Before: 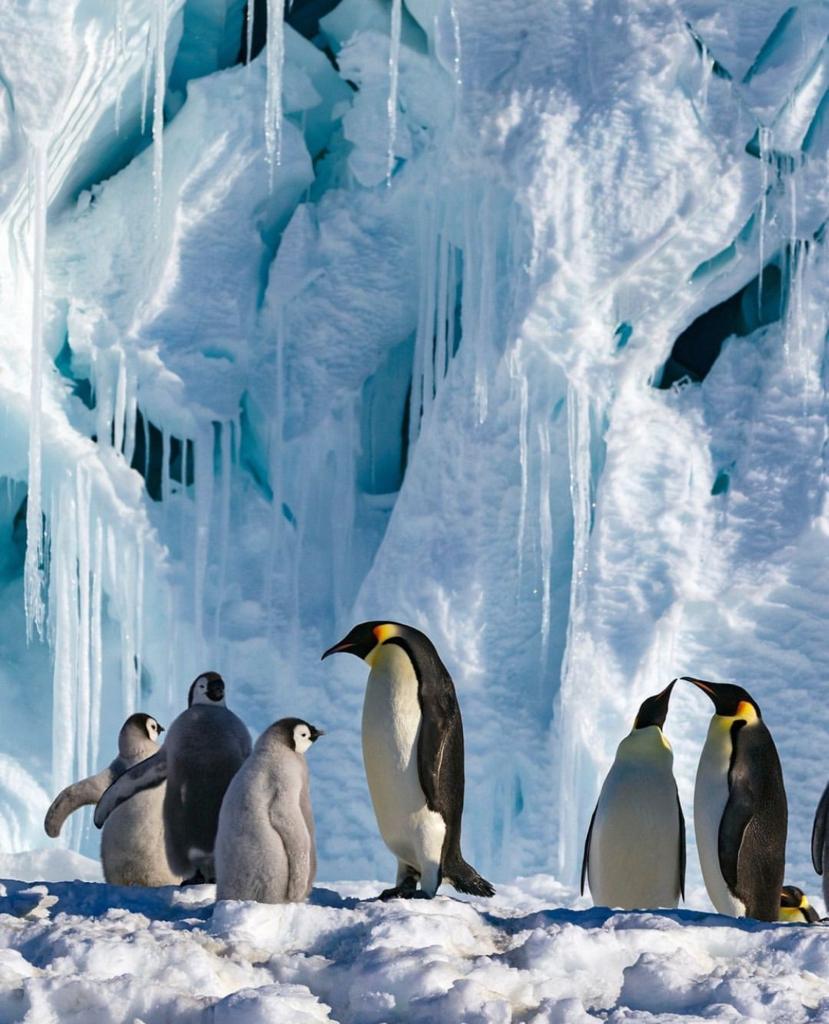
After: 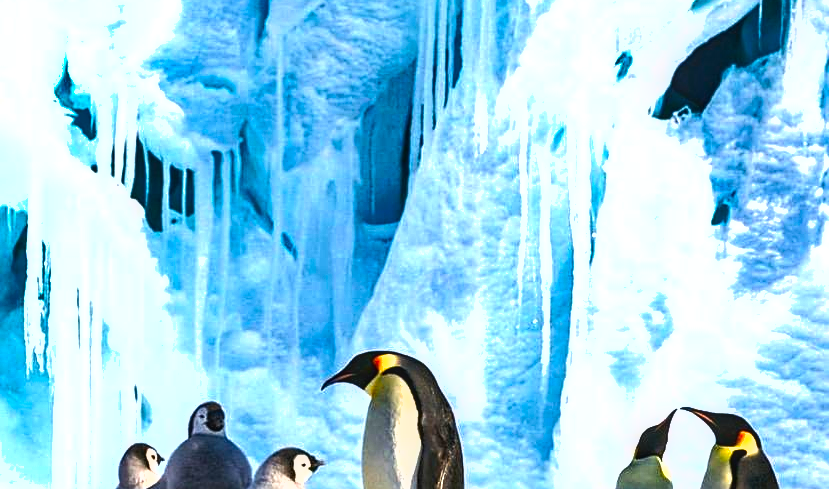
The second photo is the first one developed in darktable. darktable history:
exposure: exposure 0.948 EV, compensate highlight preservation false
crop and rotate: top 26.464%, bottom 25.741%
local contrast: on, module defaults
contrast brightness saturation: contrast 0.088, saturation 0.283
tone equalizer: -8 EV -0.394 EV, -7 EV -0.383 EV, -6 EV -0.365 EV, -5 EV -0.208 EV, -3 EV 0.188 EV, -2 EV 0.323 EV, -1 EV 0.372 EV, +0 EV 0.404 EV
shadows and highlights: low approximation 0.01, soften with gaussian
sharpen: amount 0.474
